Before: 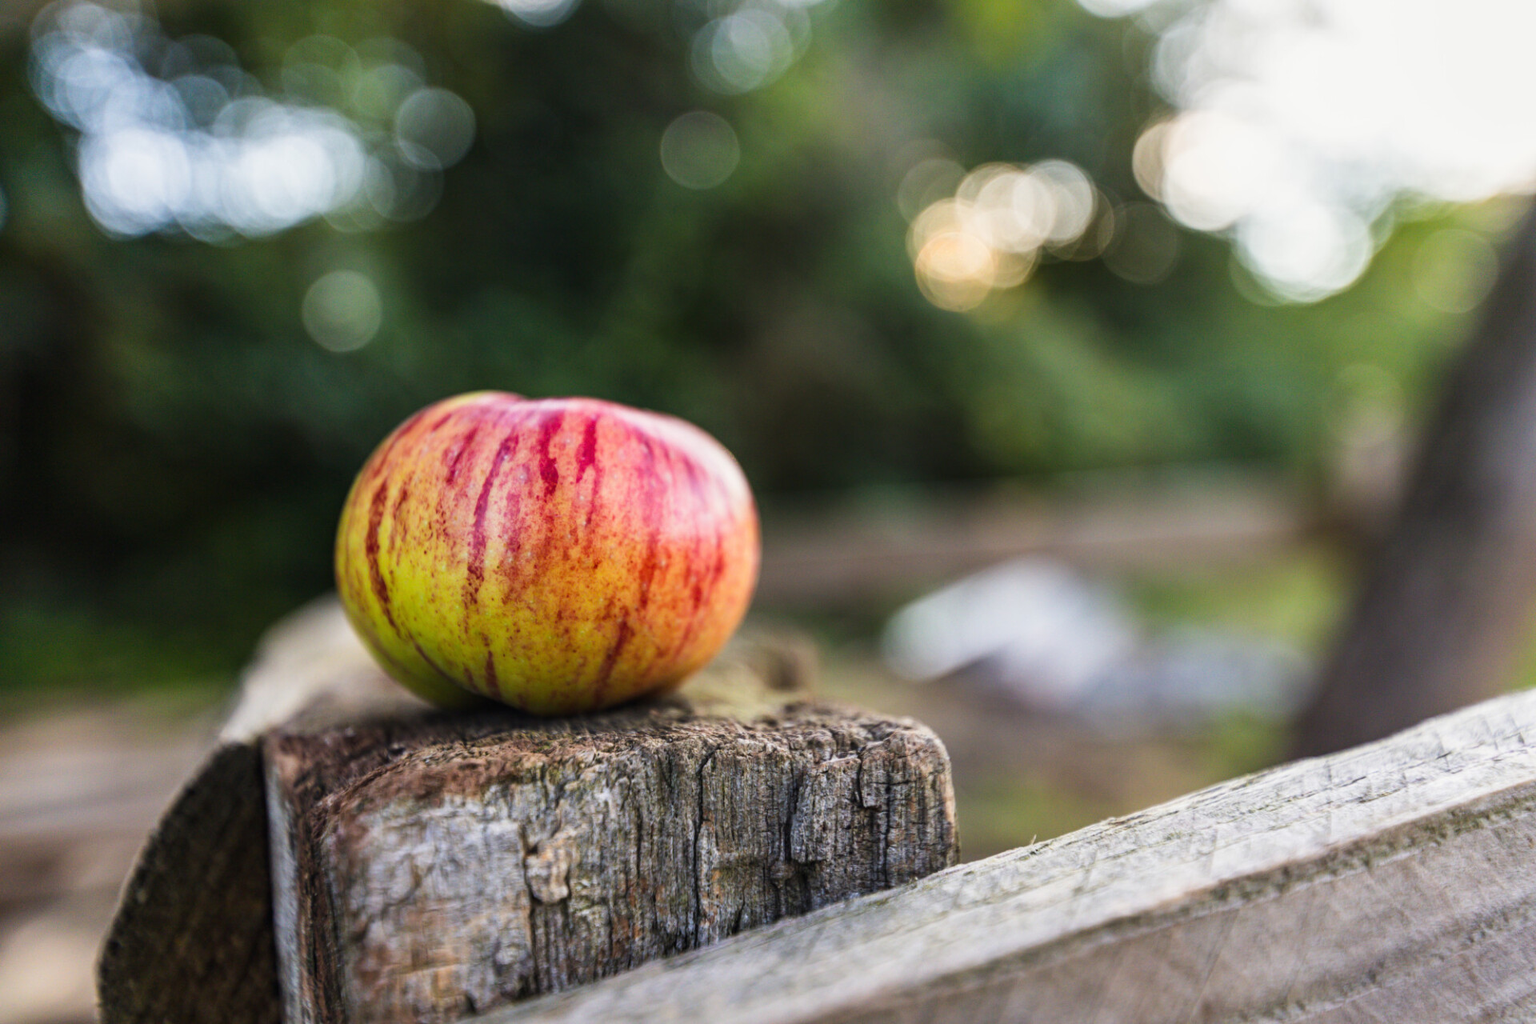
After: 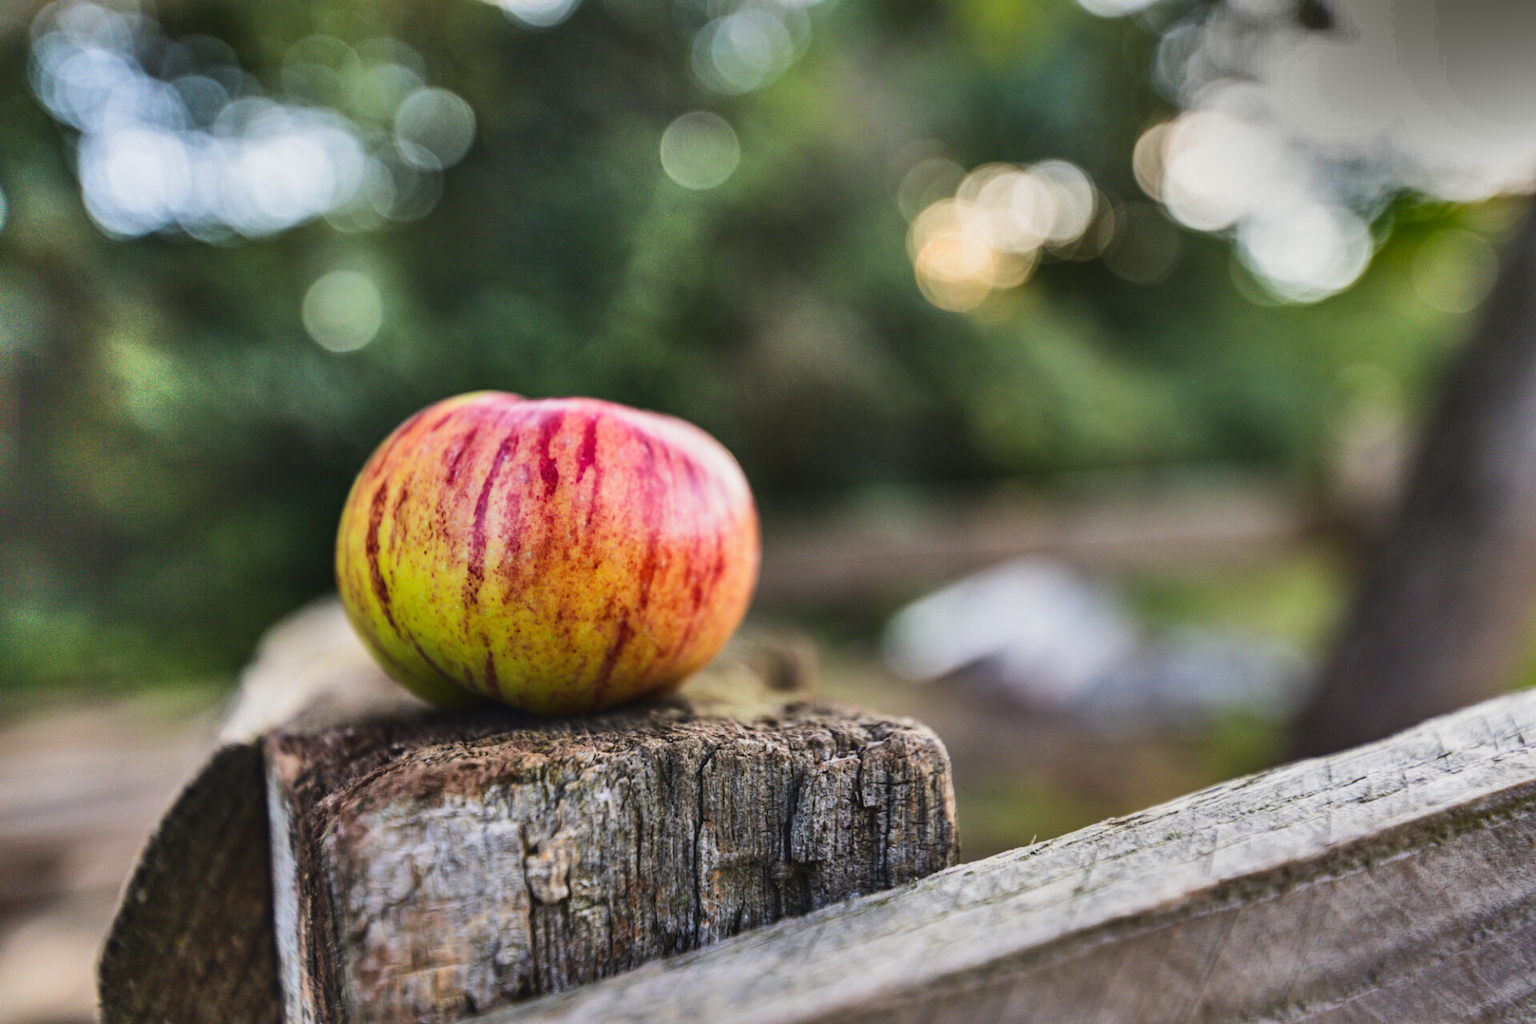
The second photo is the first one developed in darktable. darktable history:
tone curve: curves: ch0 [(0, 0.032) (0.181, 0.152) (0.751, 0.762) (1, 1)], color space Lab, linked channels, preserve colors none
exposure: compensate highlight preservation false
shadows and highlights: radius 123.98, shadows 100, white point adjustment -3, highlights -100, highlights color adjustment 89.84%, soften with gaussian
